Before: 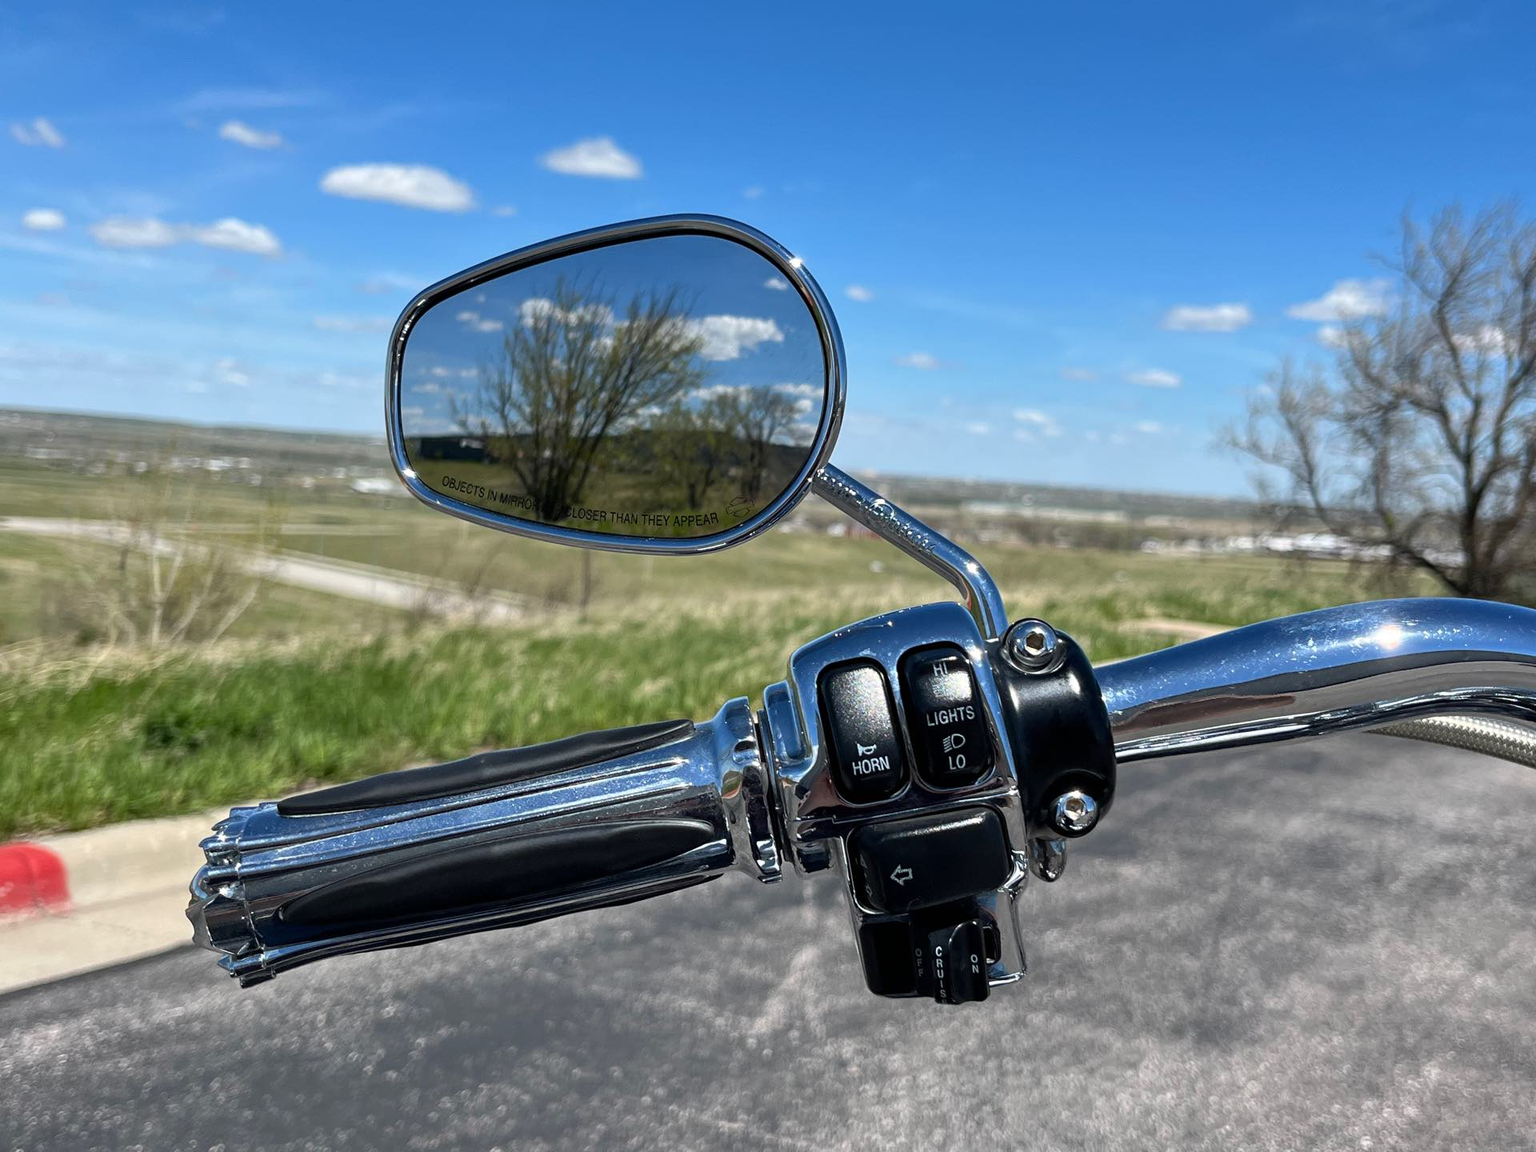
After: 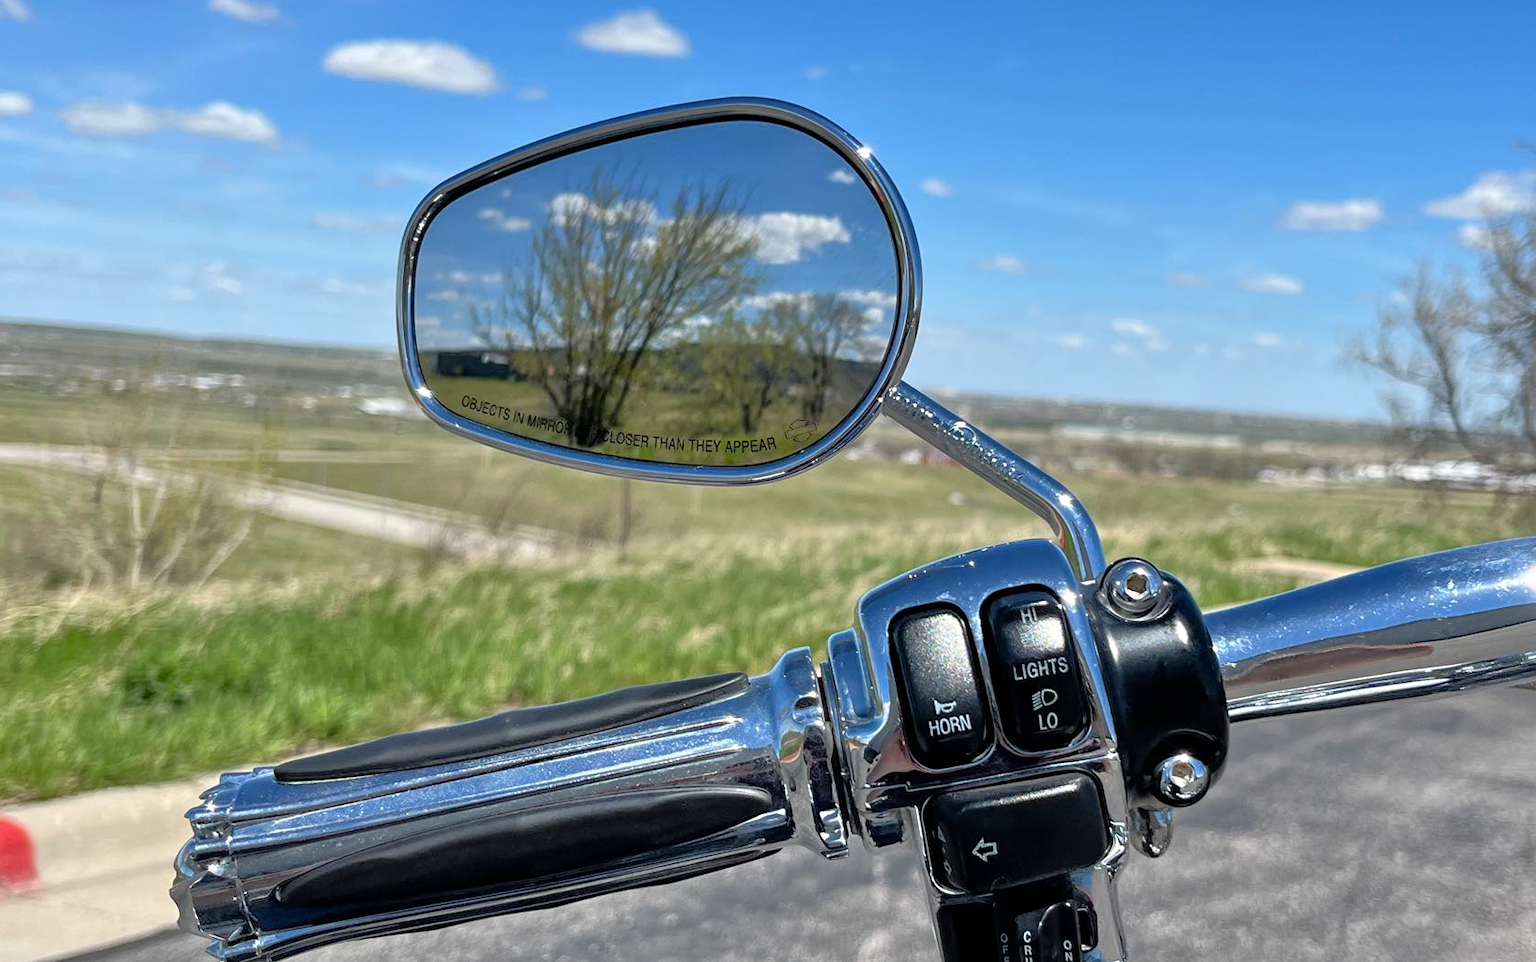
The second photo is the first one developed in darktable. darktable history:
crop and rotate: left 2.403%, top 11.202%, right 9.758%, bottom 15.444%
tone equalizer: -7 EV 0.149 EV, -6 EV 0.583 EV, -5 EV 1.16 EV, -4 EV 1.34 EV, -3 EV 1.14 EV, -2 EV 0.6 EV, -1 EV 0.149 EV
